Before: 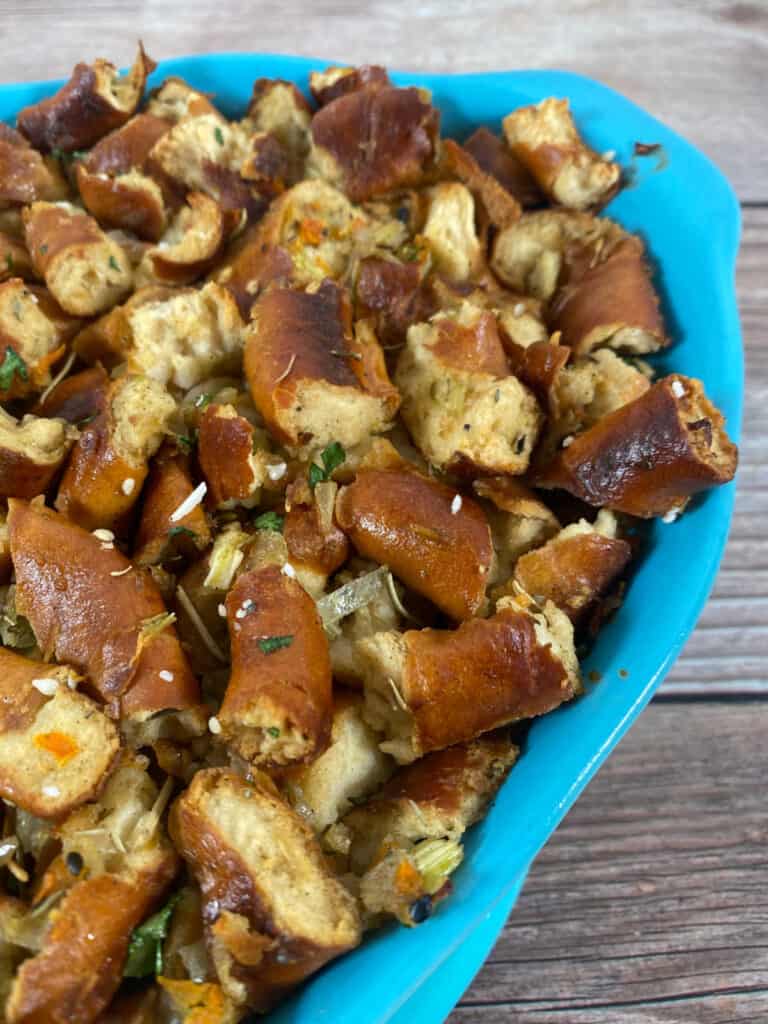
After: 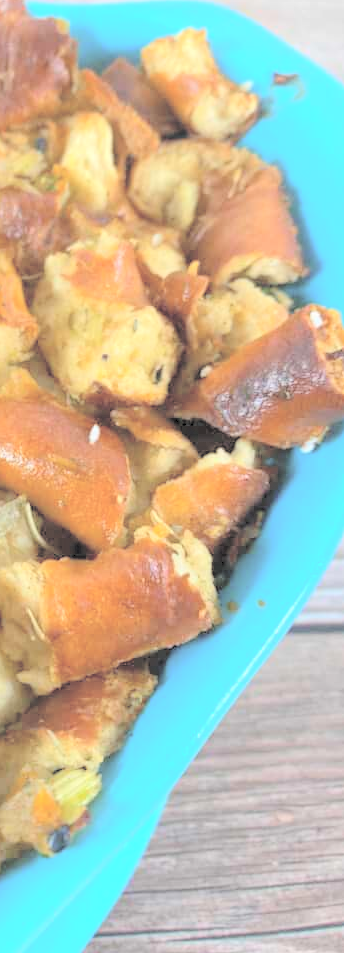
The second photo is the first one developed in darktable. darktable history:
crop: left 47.165%, top 6.906%, right 7.934%
contrast brightness saturation: brightness 0.99
